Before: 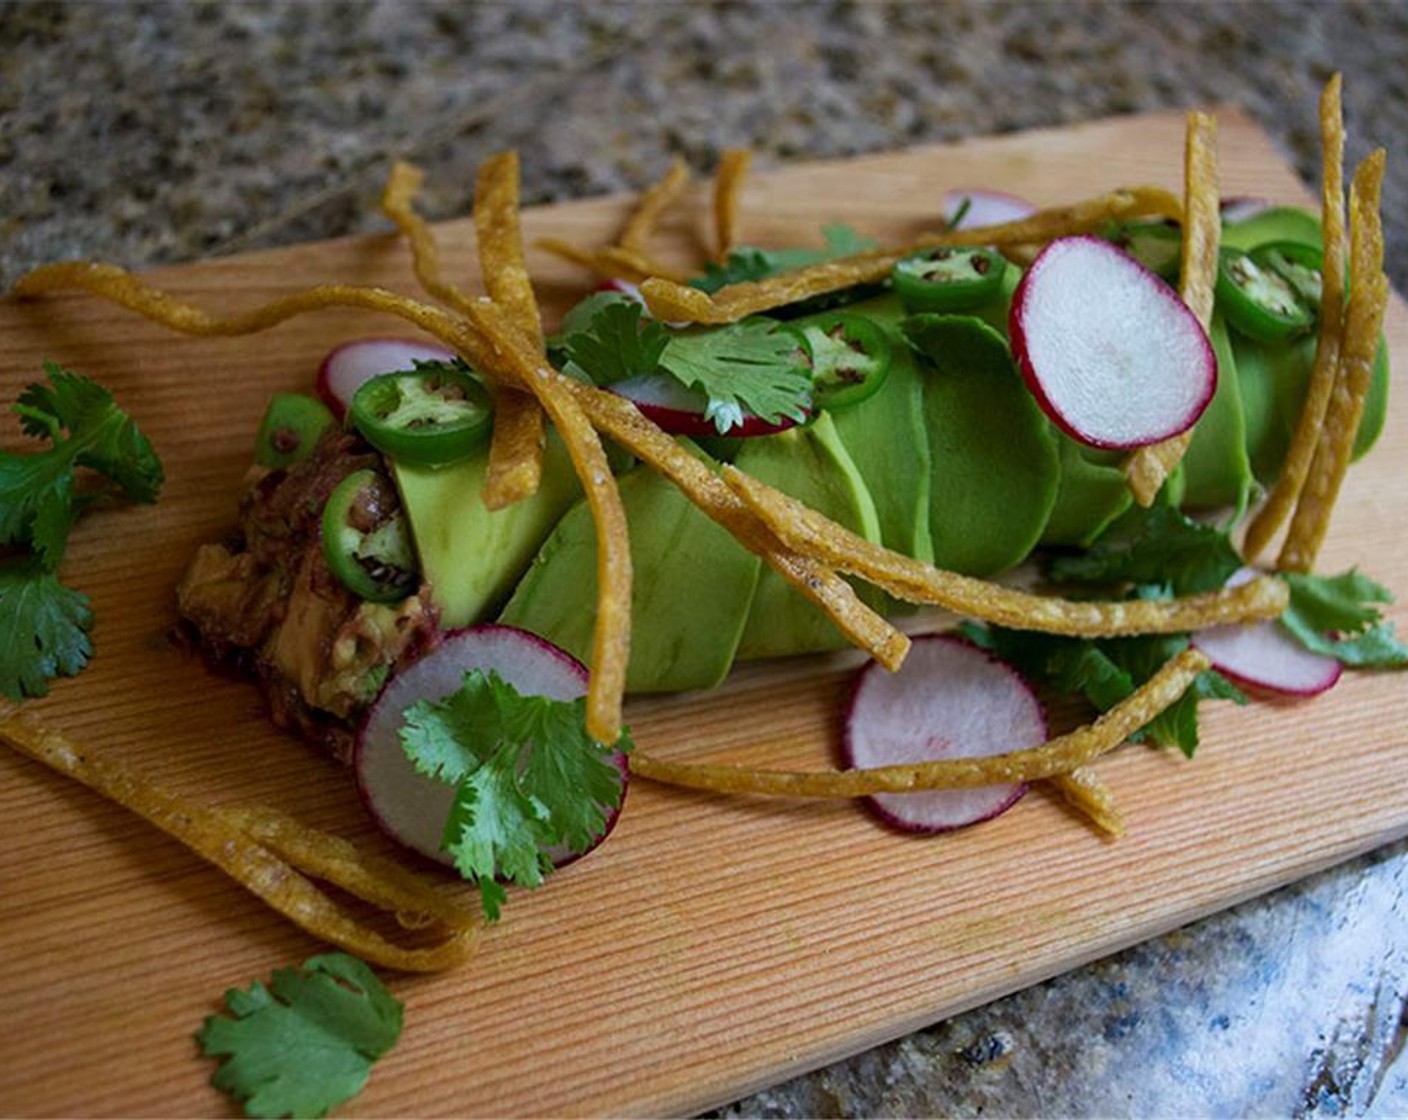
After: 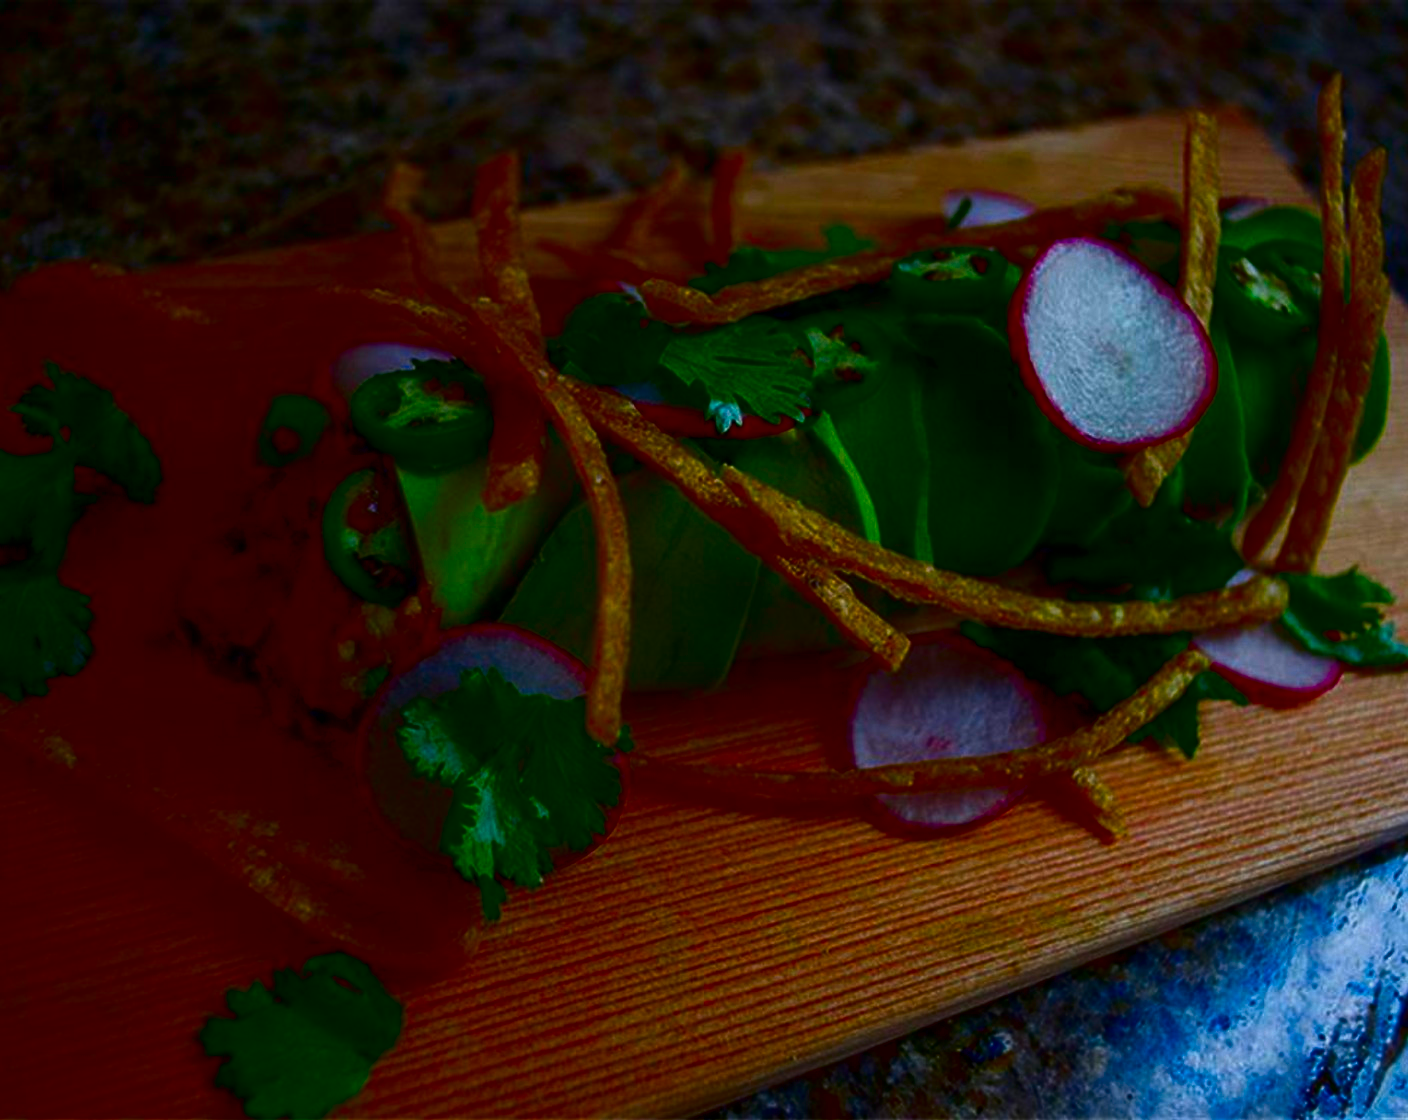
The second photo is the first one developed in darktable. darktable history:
contrast brightness saturation: brightness -0.983, saturation 0.983
